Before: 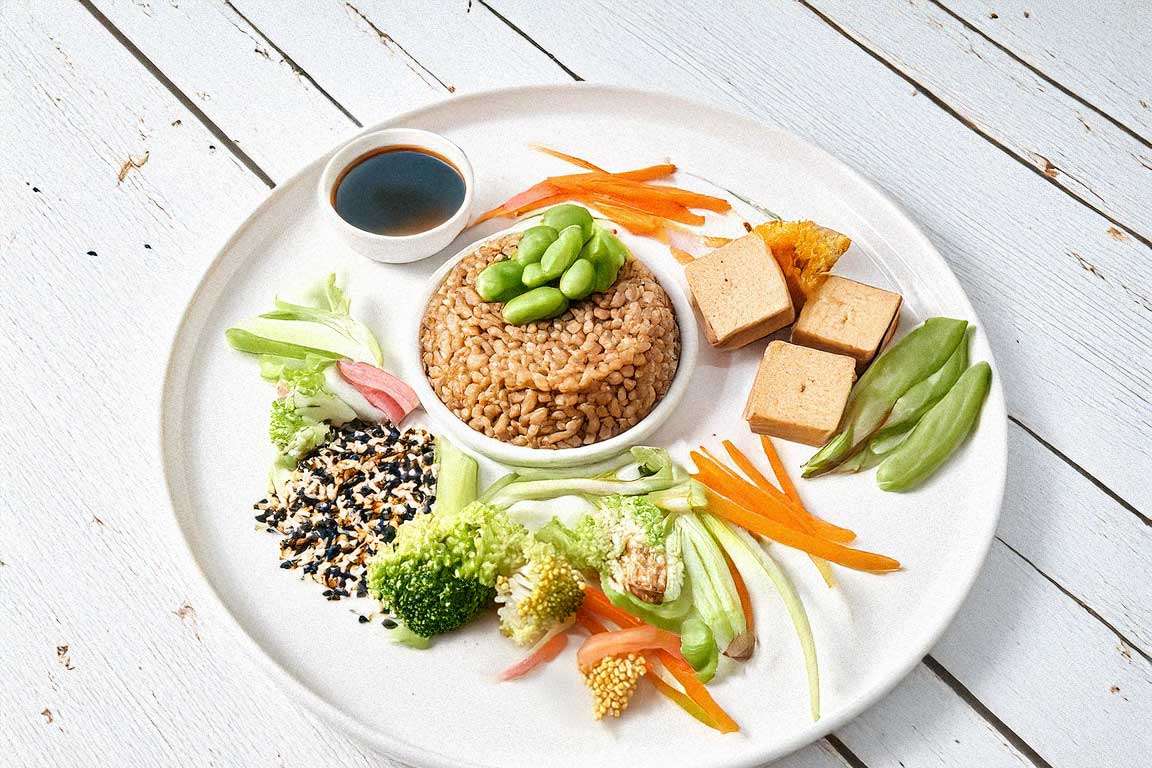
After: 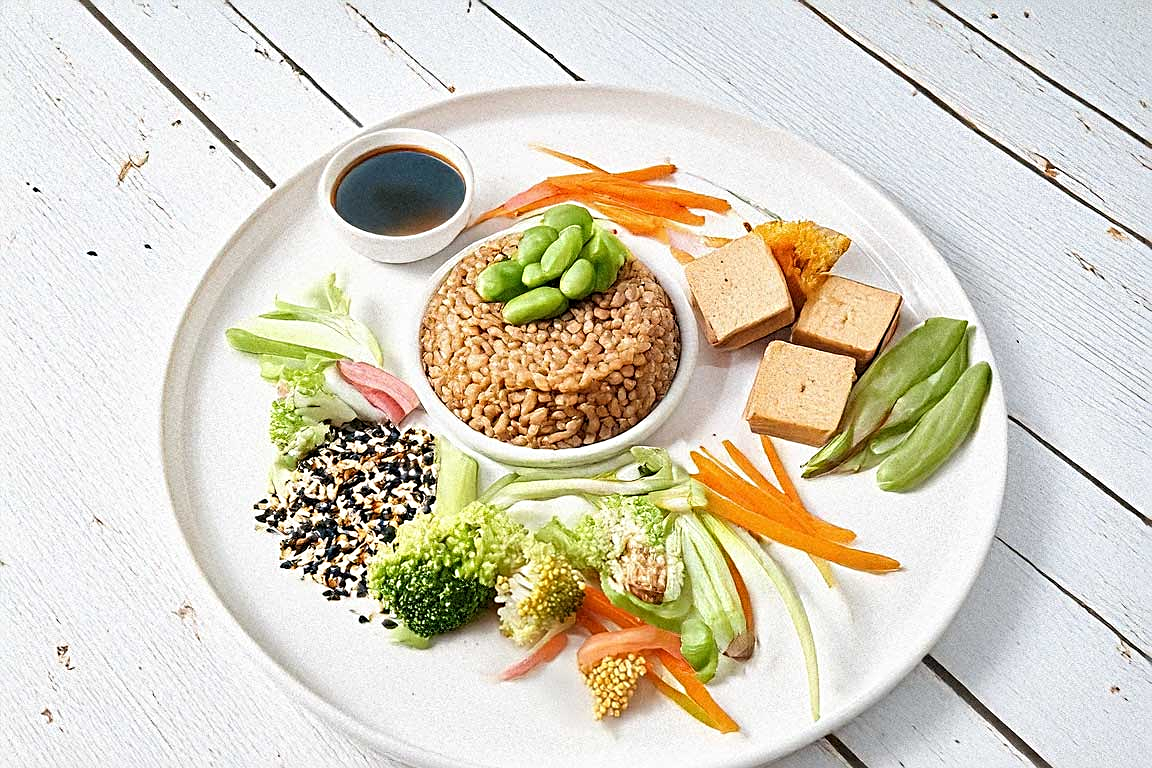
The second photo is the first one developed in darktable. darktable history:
sharpen: radius 2.77
